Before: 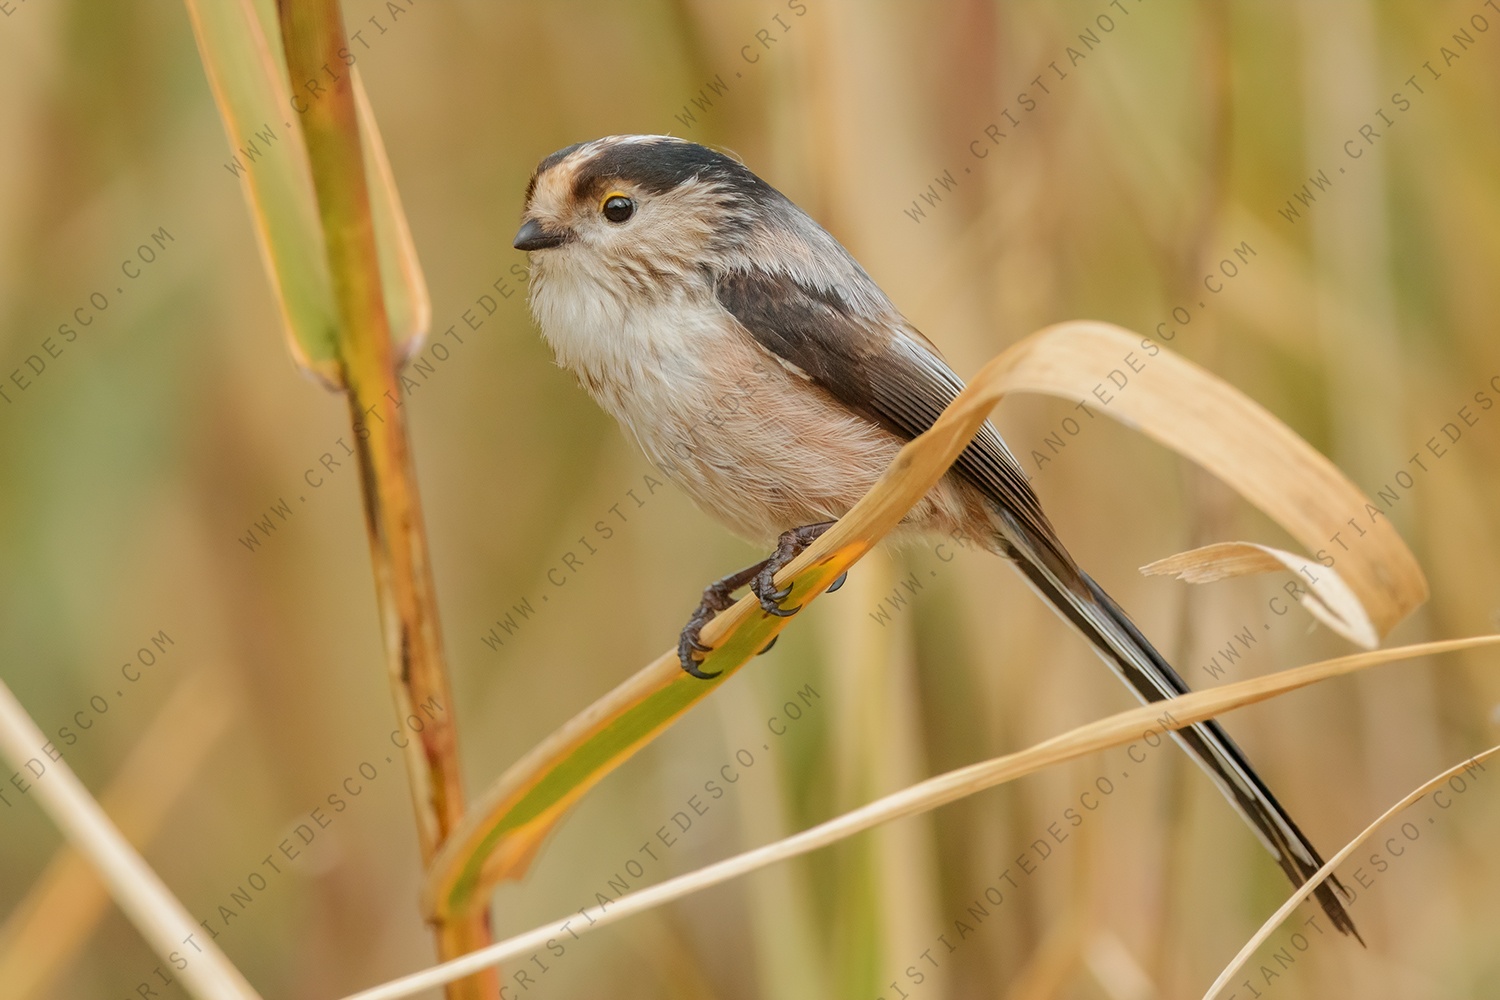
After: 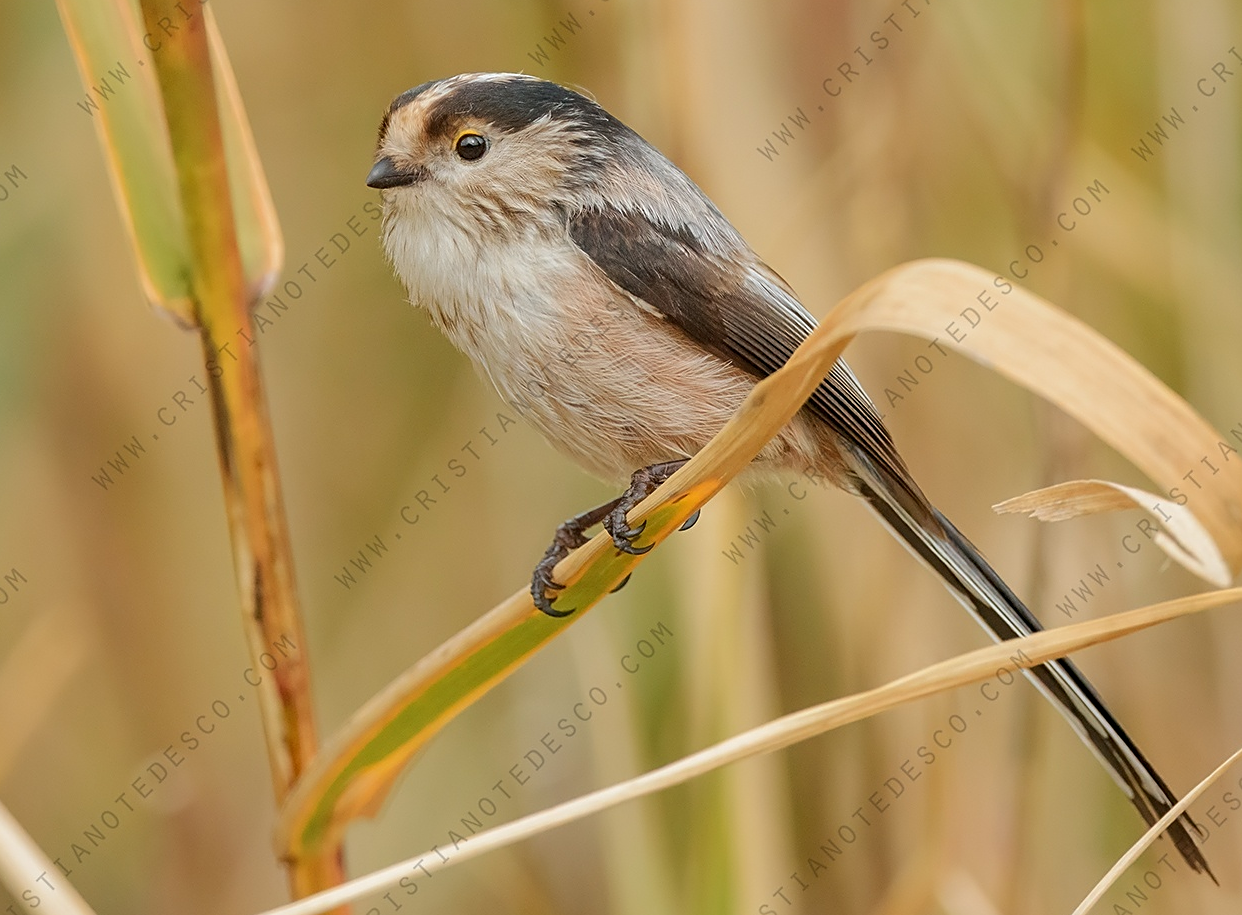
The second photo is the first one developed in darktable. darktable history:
crop: left 9.807%, top 6.259%, right 7.334%, bottom 2.177%
sharpen: on, module defaults
